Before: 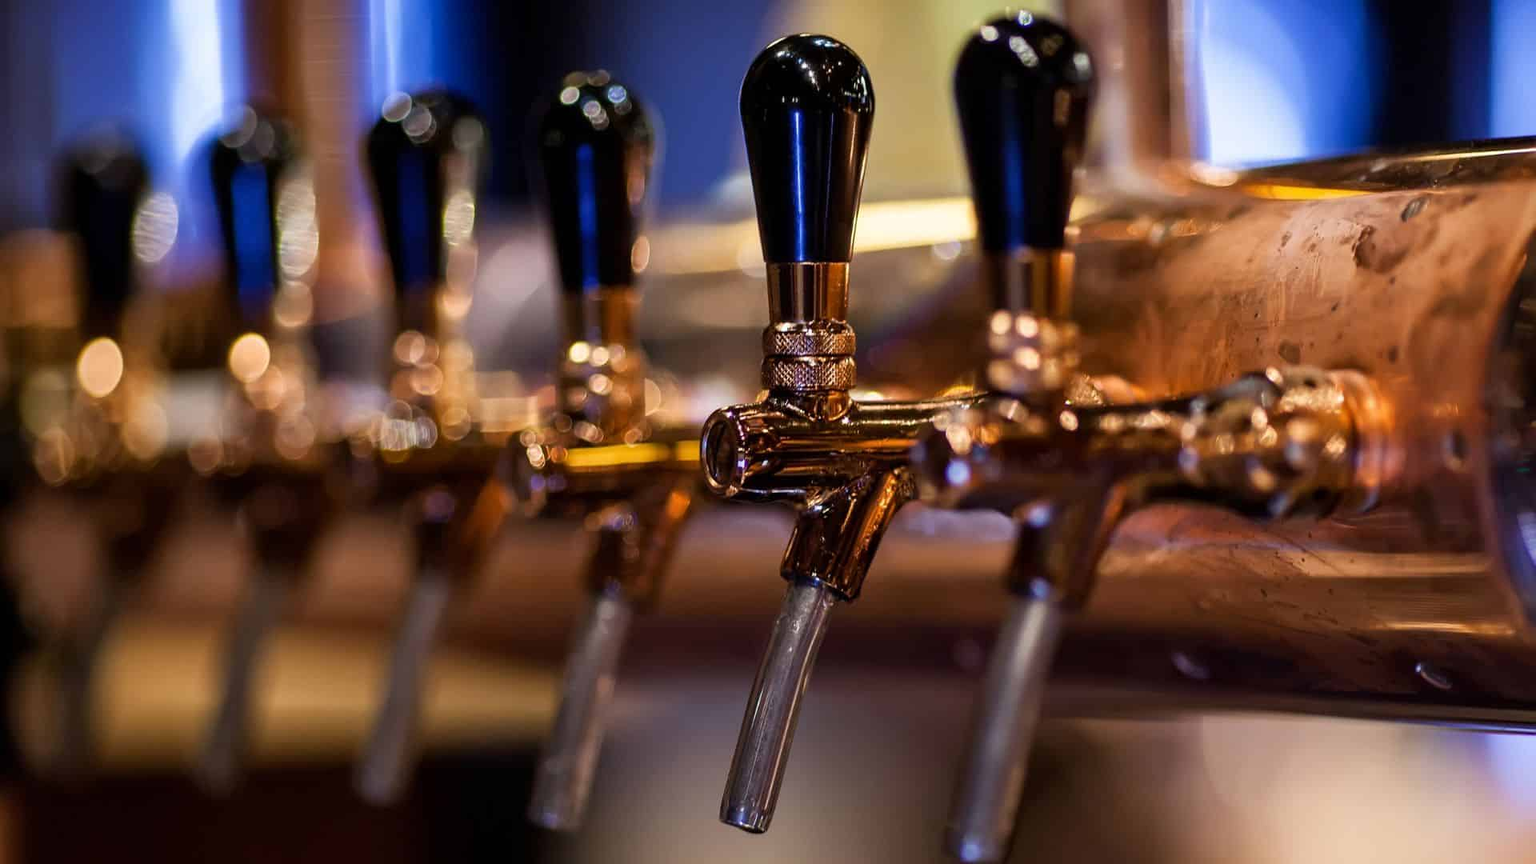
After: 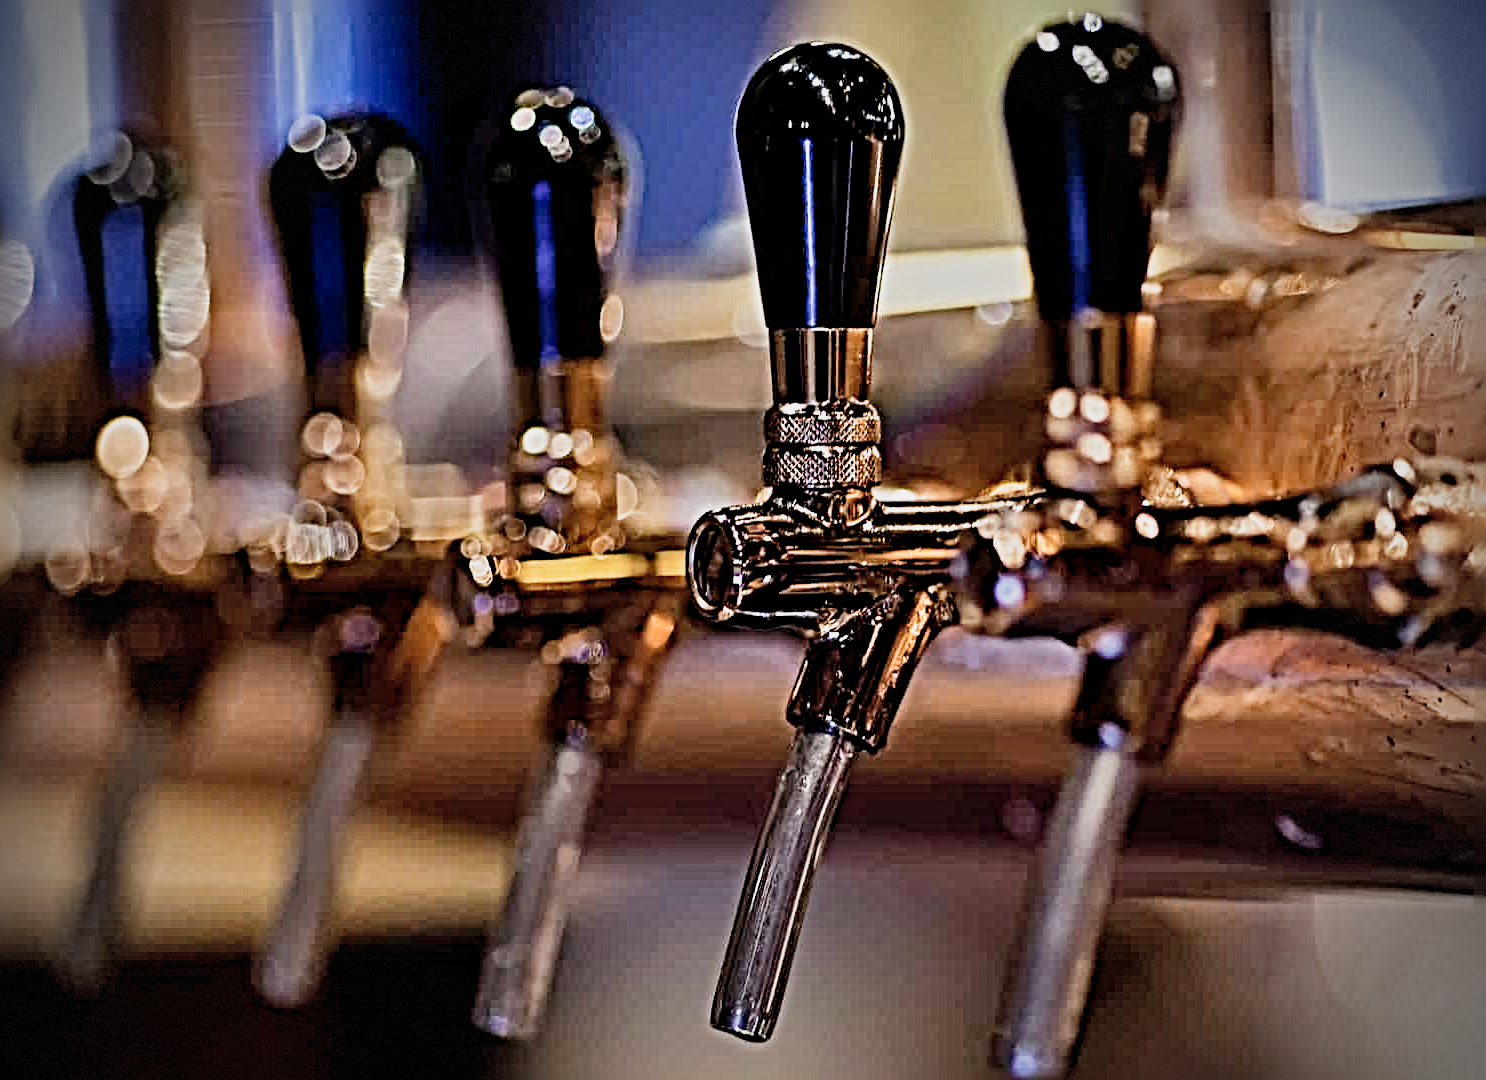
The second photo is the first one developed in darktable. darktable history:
vignetting: fall-off start 74.99%, brightness -0.693, width/height ratio 1.081, dithering 8-bit output
sharpen: radius 6.254, amount 1.803, threshold 0.119
crop: left 9.858%, right 12.699%
filmic rgb: black relative exposure -13.05 EV, white relative exposure 4.04 EV, target white luminance 85.14%, hardness 6.3, latitude 43.08%, contrast 0.866, shadows ↔ highlights balance 8.23%, add noise in highlights 0, preserve chrominance no, color science v3 (2019), use custom middle-gray values true, contrast in highlights soft
color zones: curves: ch0 [(0, 0.558) (0.143, 0.559) (0.286, 0.529) (0.429, 0.505) (0.571, 0.5) (0.714, 0.5) (0.857, 0.5) (1, 0.558)]; ch1 [(0, 0.469) (0.01, 0.469) (0.12, 0.446) (0.248, 0.469) (0.5, 0.5) (0.748, 0.5) (0.99, 0.469) (1, 0.469)]
shadows and highlights: low approximation 0.01, soften with gaussian
